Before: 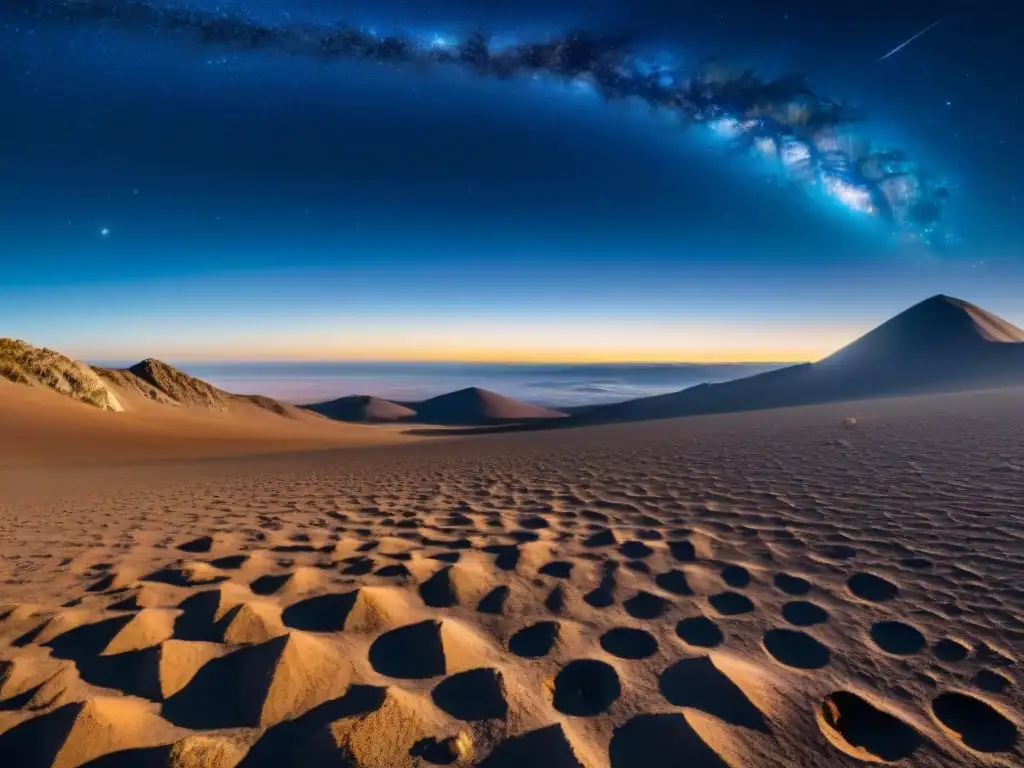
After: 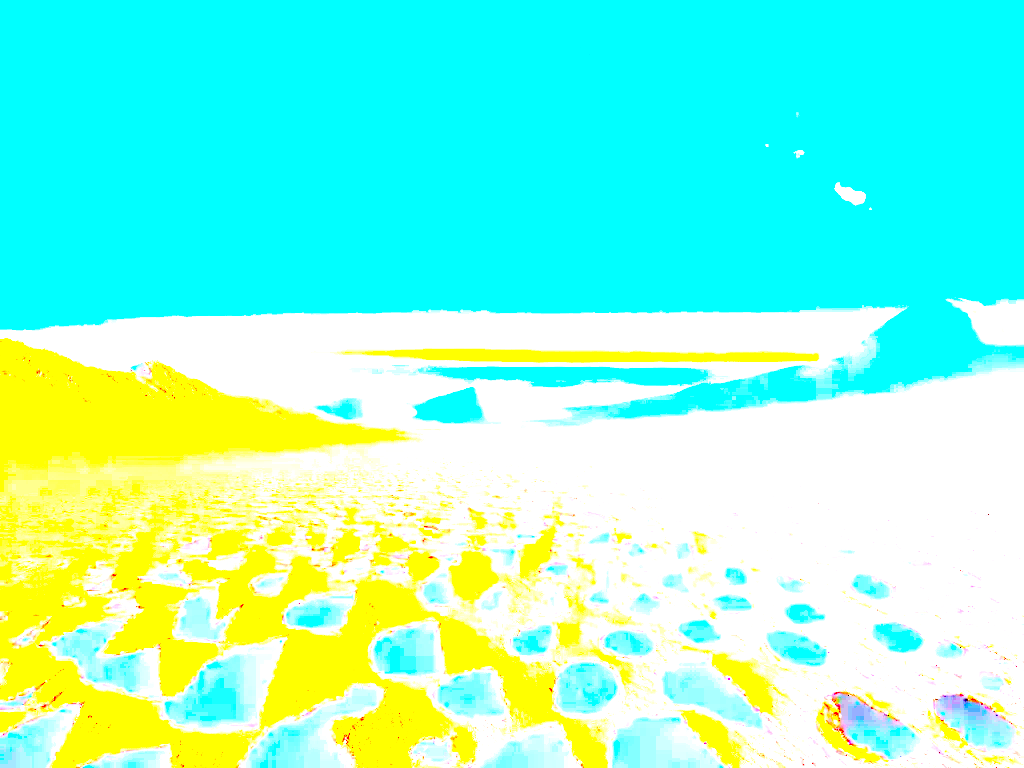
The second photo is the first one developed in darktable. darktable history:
contrast brightness saturation: contrast 0.201, brightness 0.167, saturation 0.221
exposure: exposure 7.896 EV, compensate highlight preservation false
